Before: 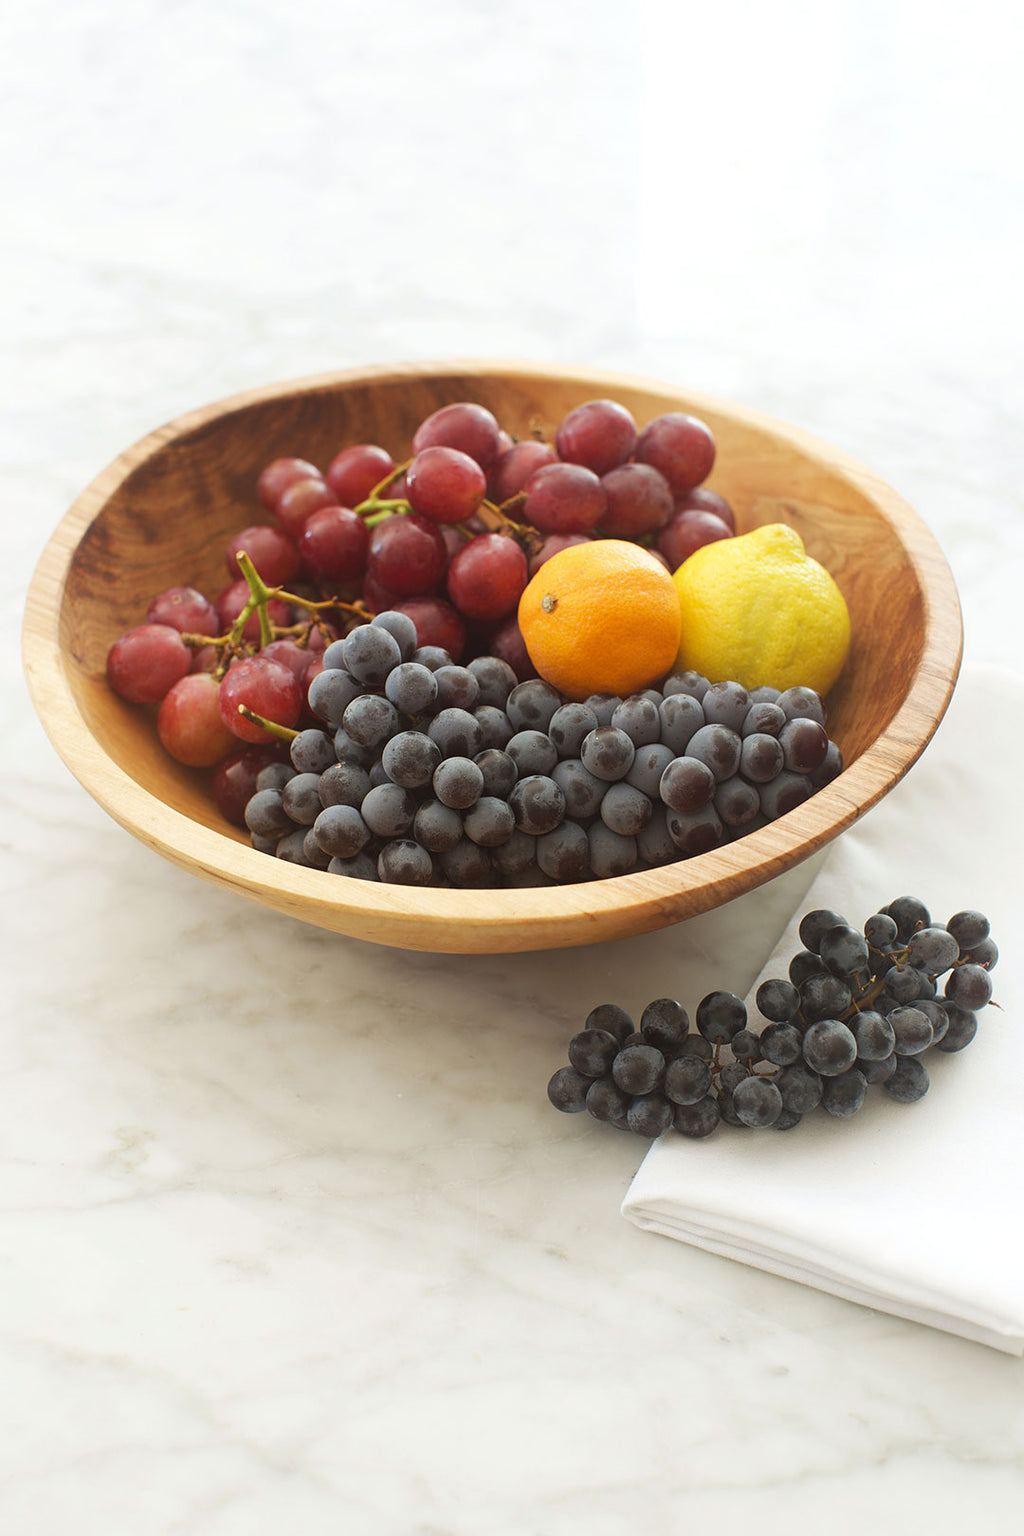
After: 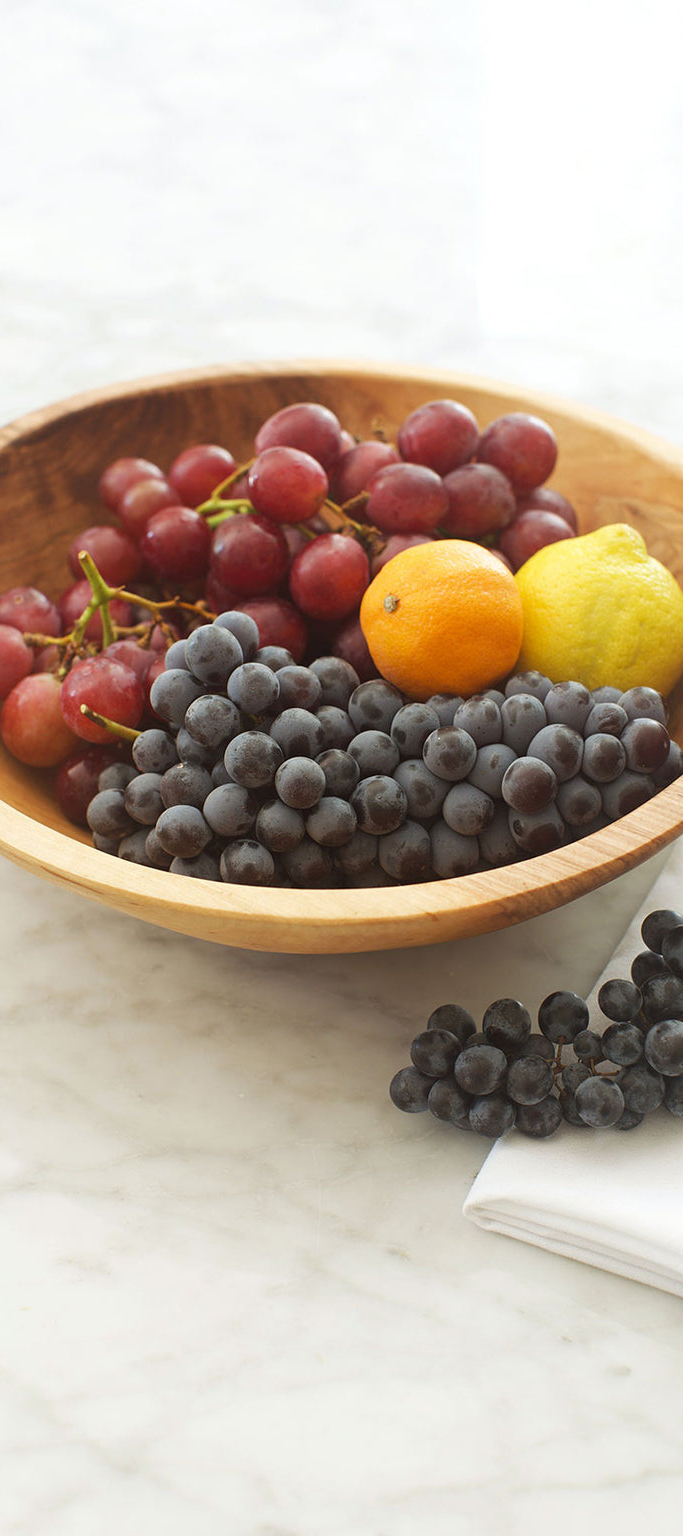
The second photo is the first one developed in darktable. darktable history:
crop and rotate: left 15.446%, right 17.836%
rotate and perspective: automatic cropping off
